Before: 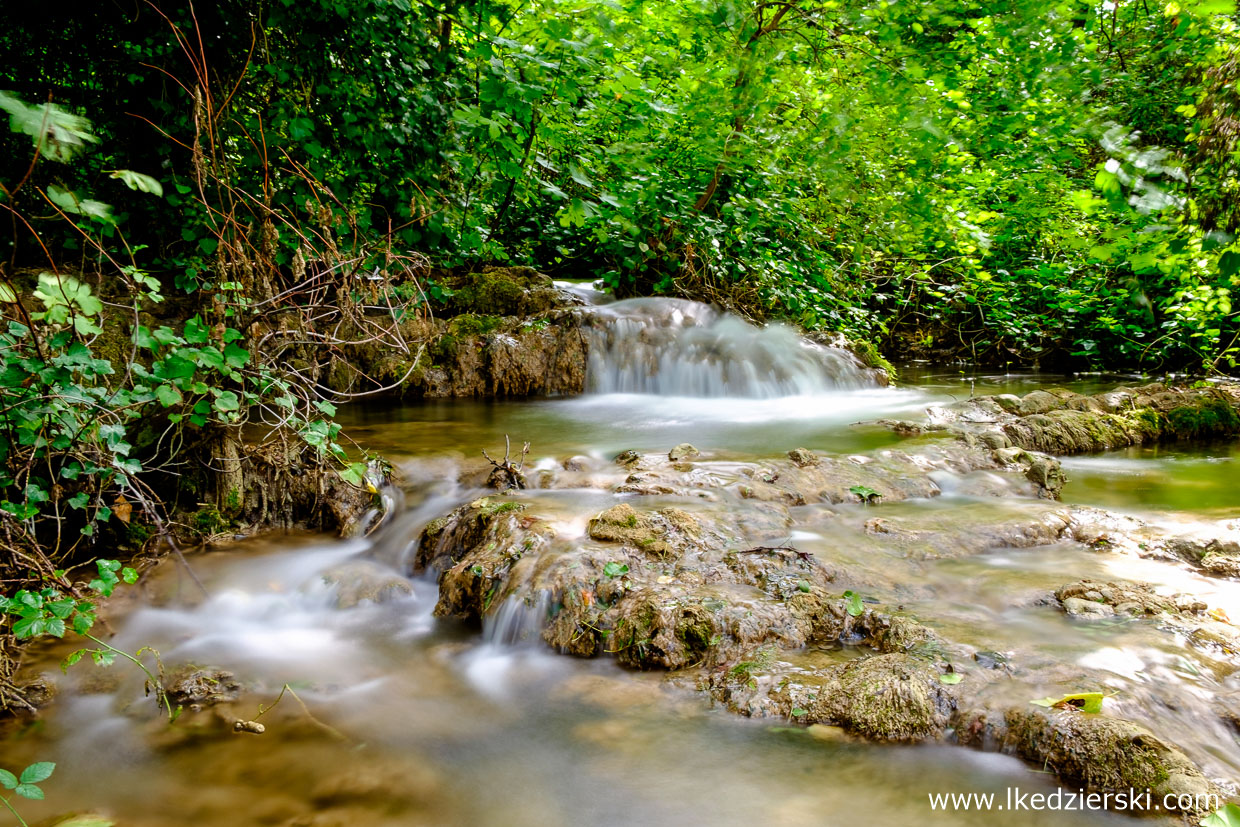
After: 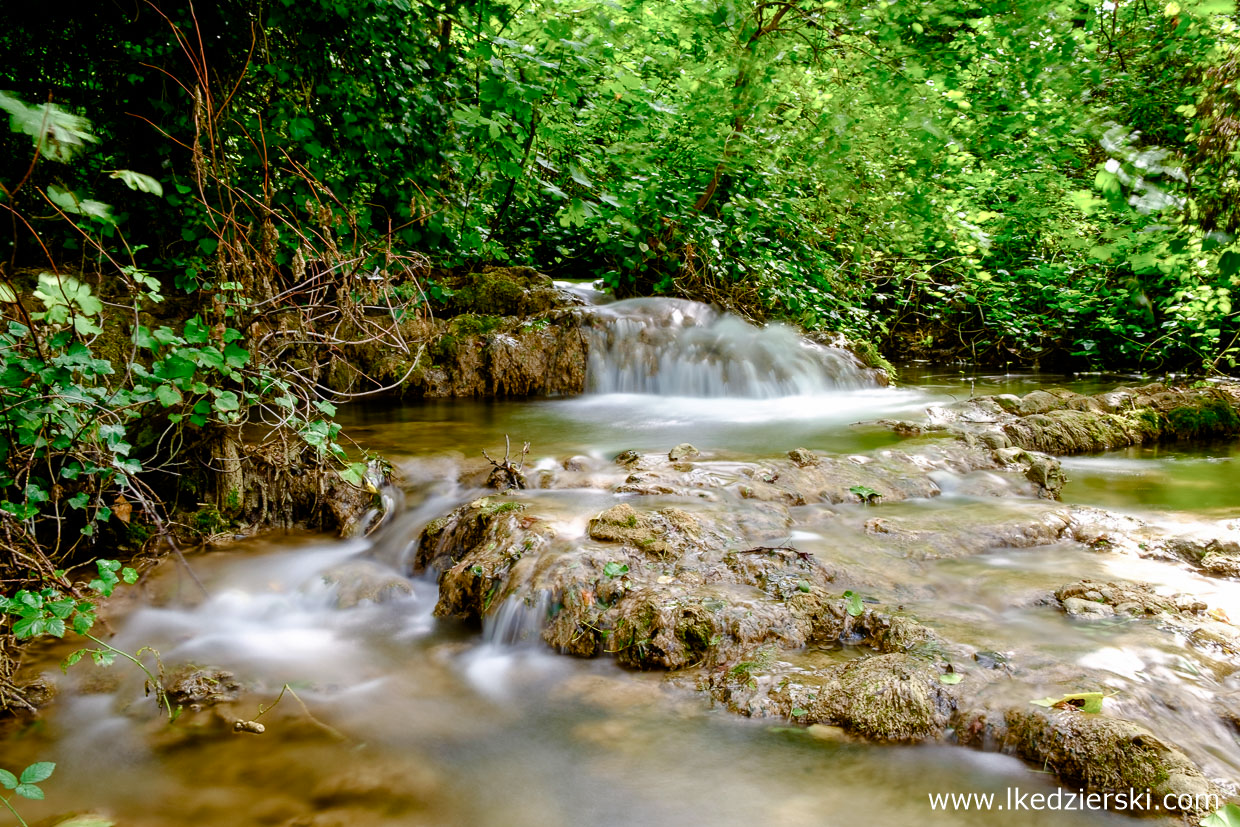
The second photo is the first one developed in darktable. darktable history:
color balance rgb: shadows lift › chroma 3.685%, shadows lift › hue 88.98°, perceptual saturation grading › global saturation -0.064%, perceptual saturation grading › highlights -30.27%, perceptual saturation grading › shadows 19.802%, global vibrance 20.369%
